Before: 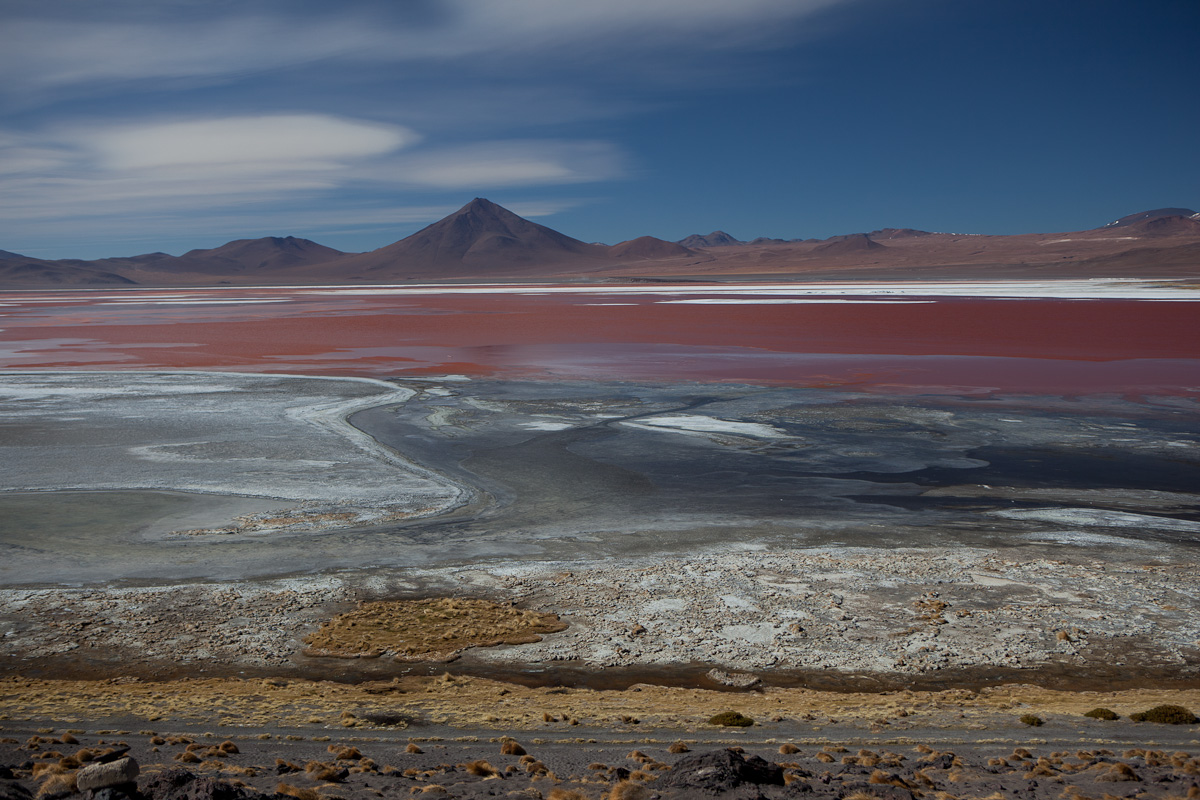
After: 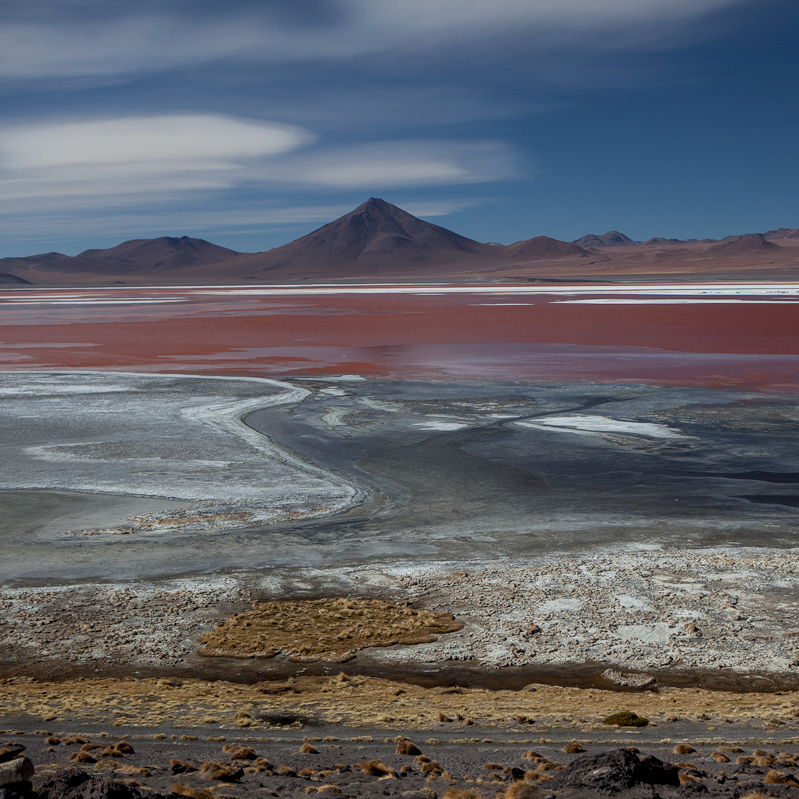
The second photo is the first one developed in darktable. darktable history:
local contrast: on, module defaults
crop and rotate: left 8.786%, right 24.548%
